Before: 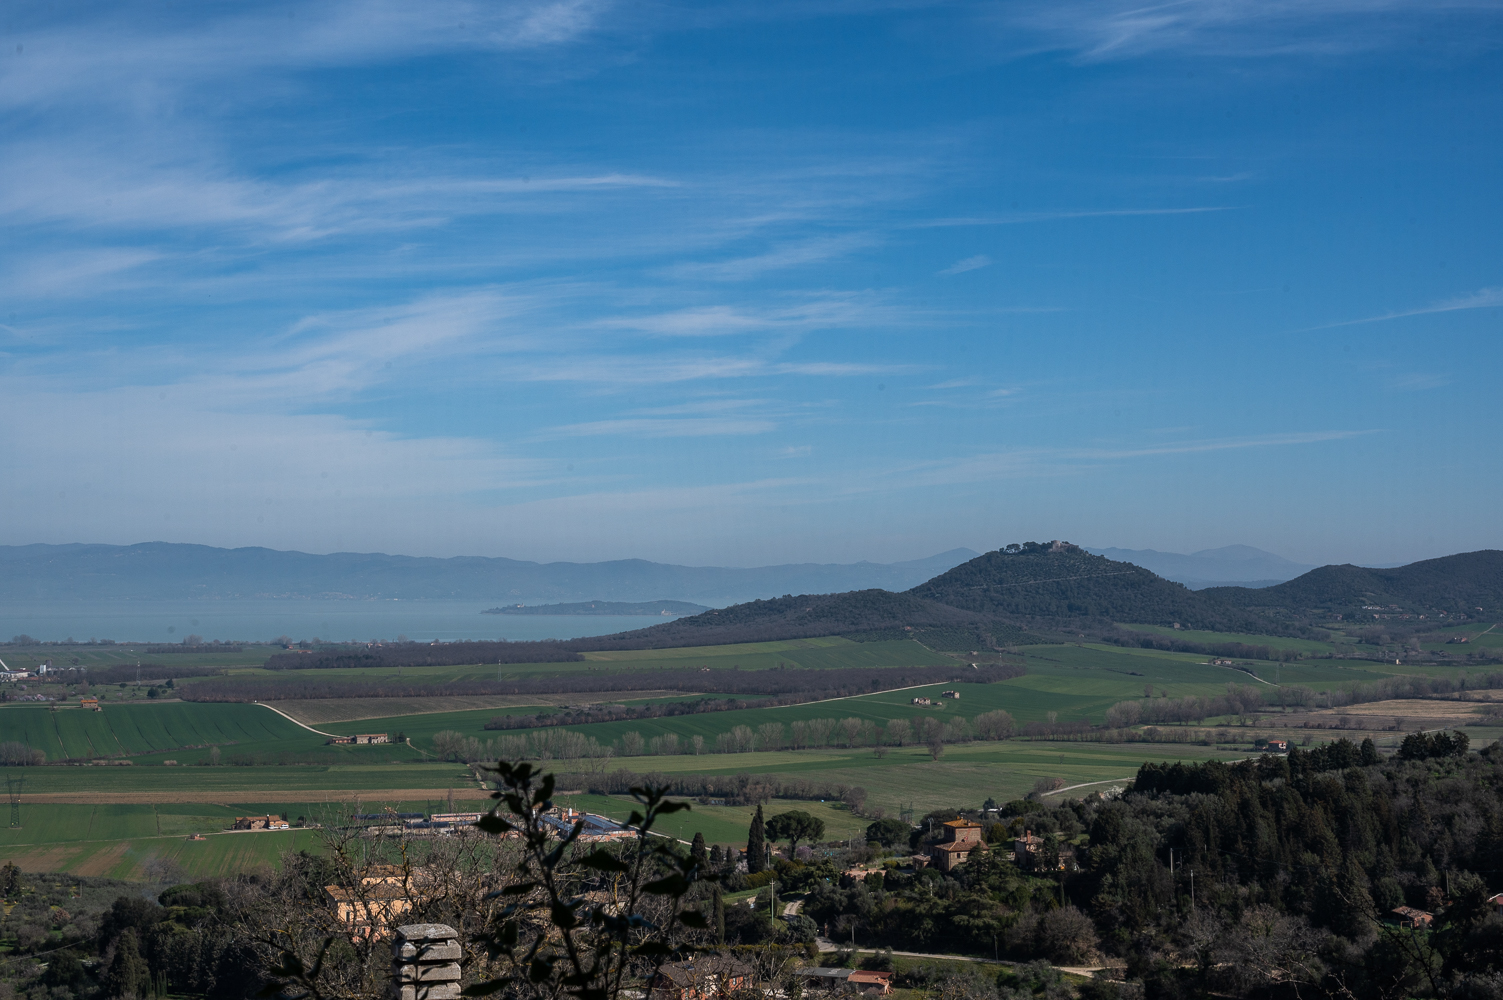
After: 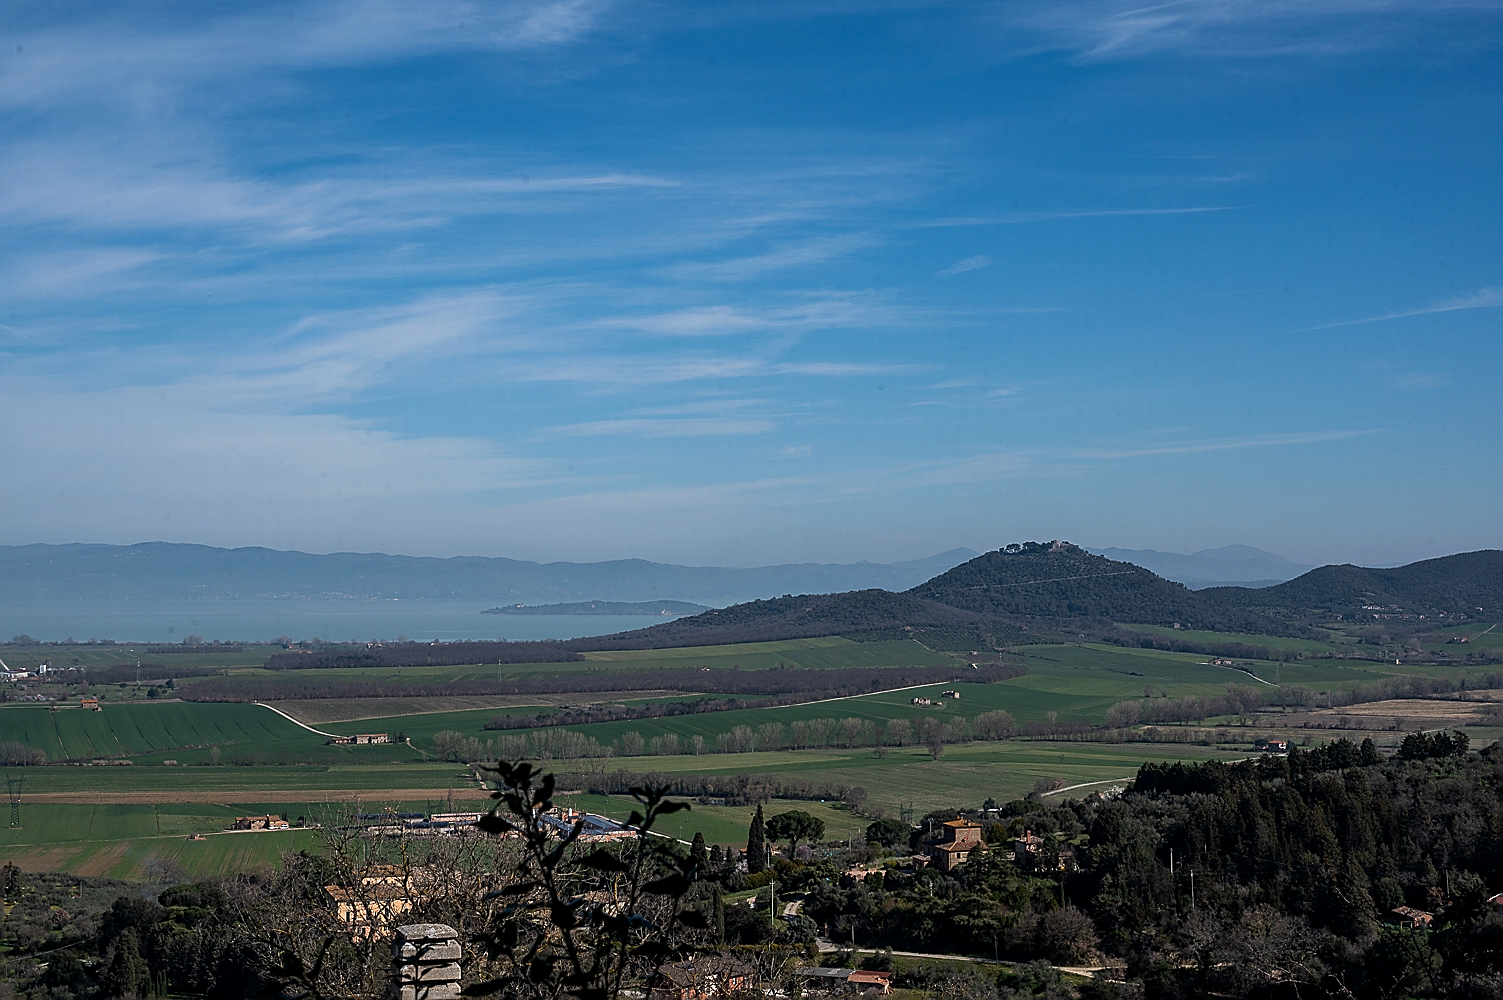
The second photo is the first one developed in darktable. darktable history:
color balance: mode lift, gamma, gain (sRGB), lift [0.97, 1, 1, 1], gamma [1.03, 1, 1, 1]
sharpen: radius 1.4, amount 1.25, threshold 0.7
contrast brightness saturation: contrast 0.05
